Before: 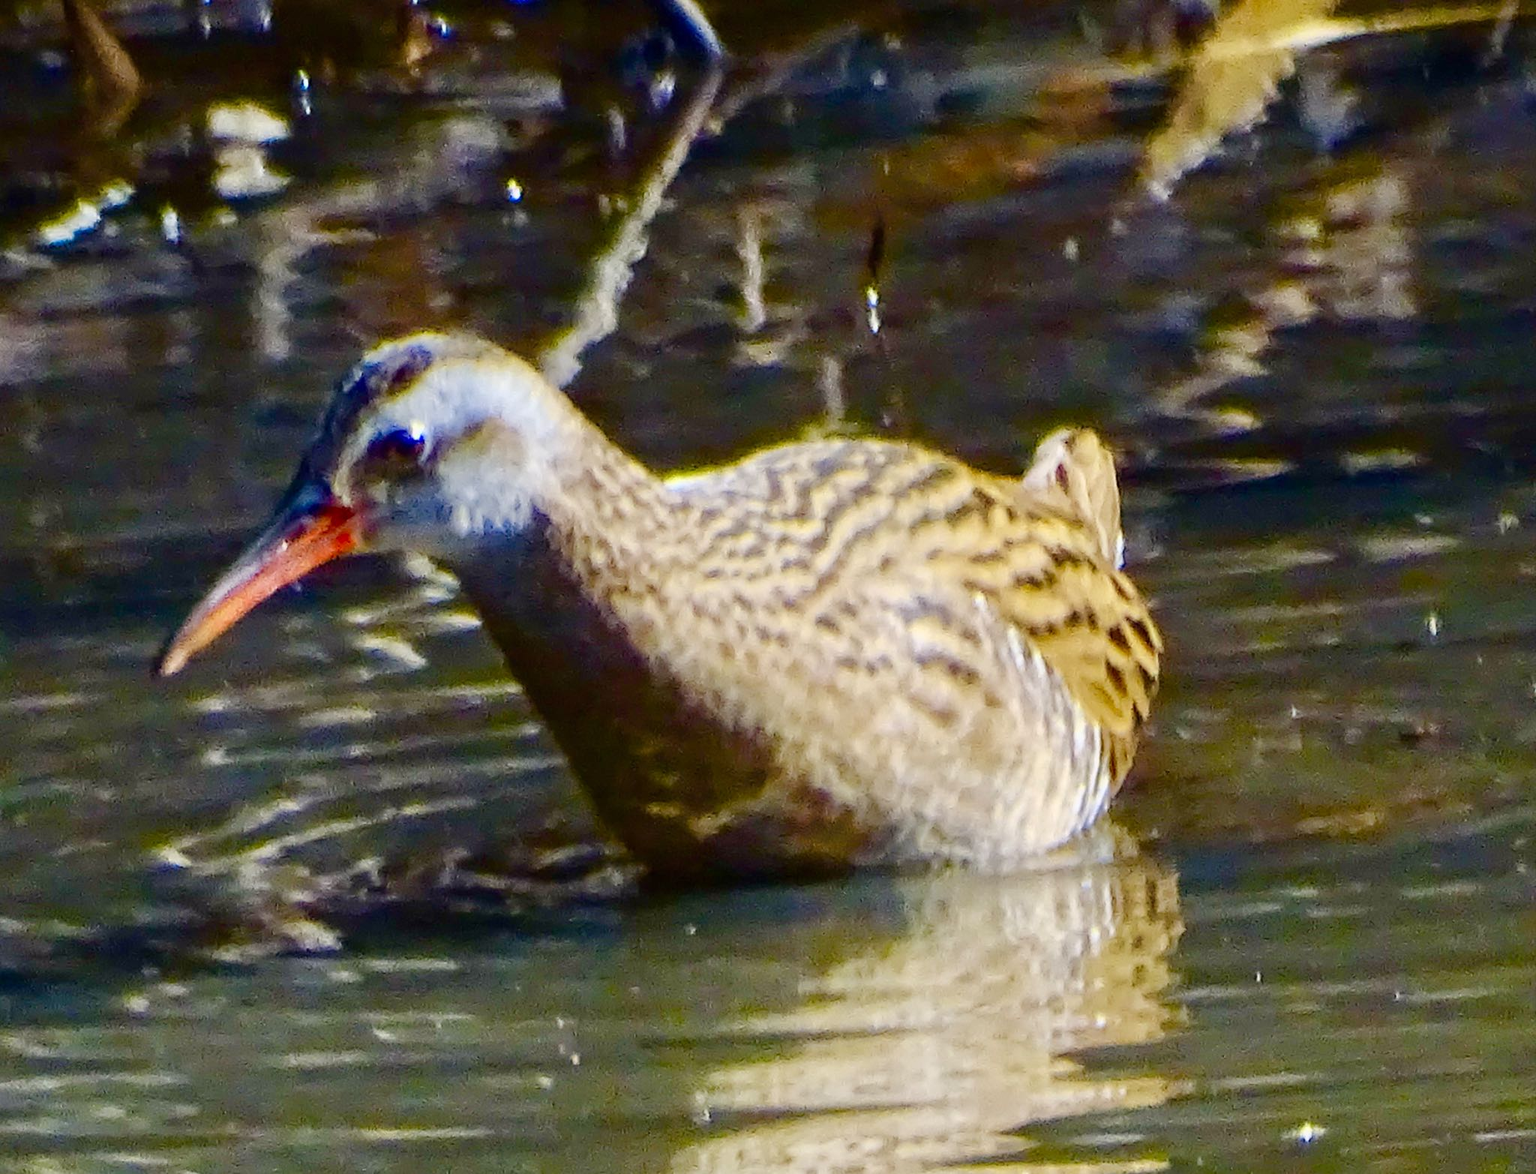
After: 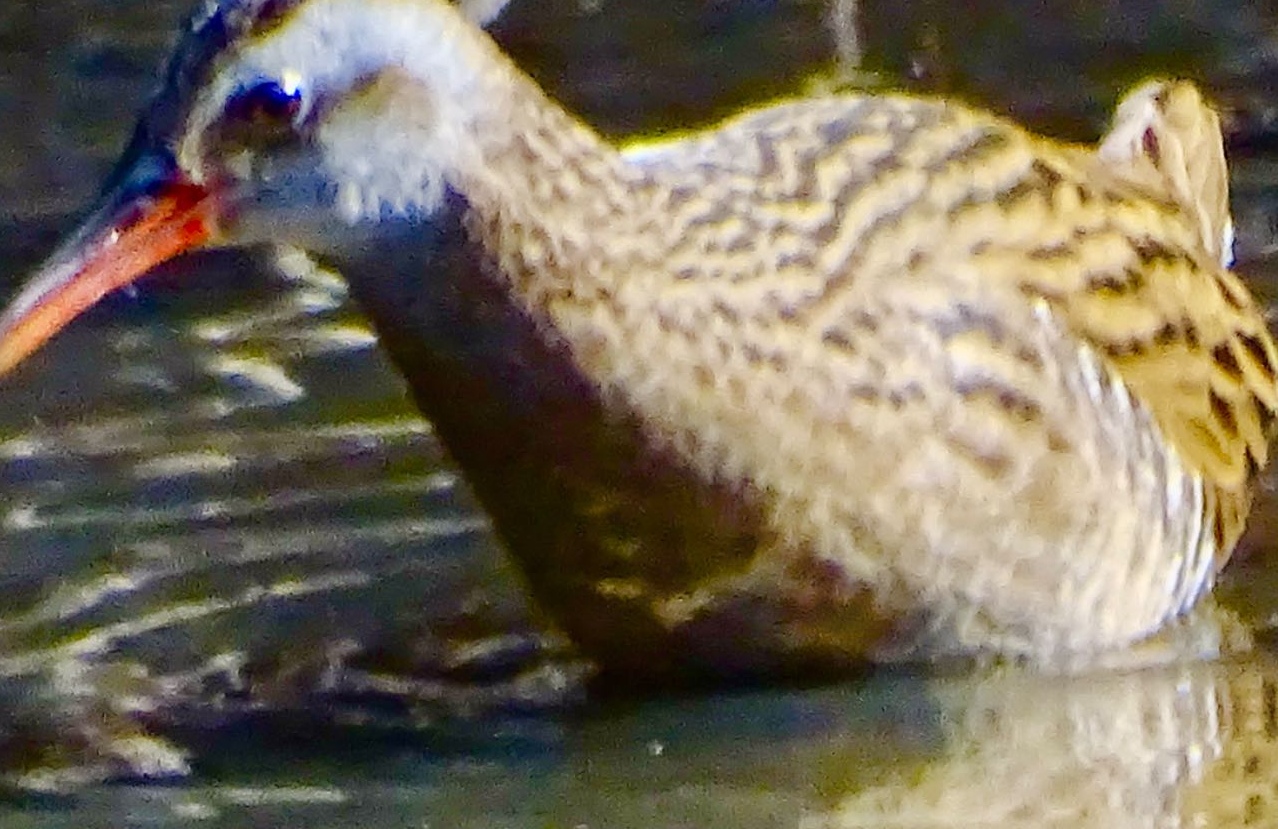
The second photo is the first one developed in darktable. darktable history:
crop: left 12.946%, top 31.399%, right 24.613%, bottom 15.571%
